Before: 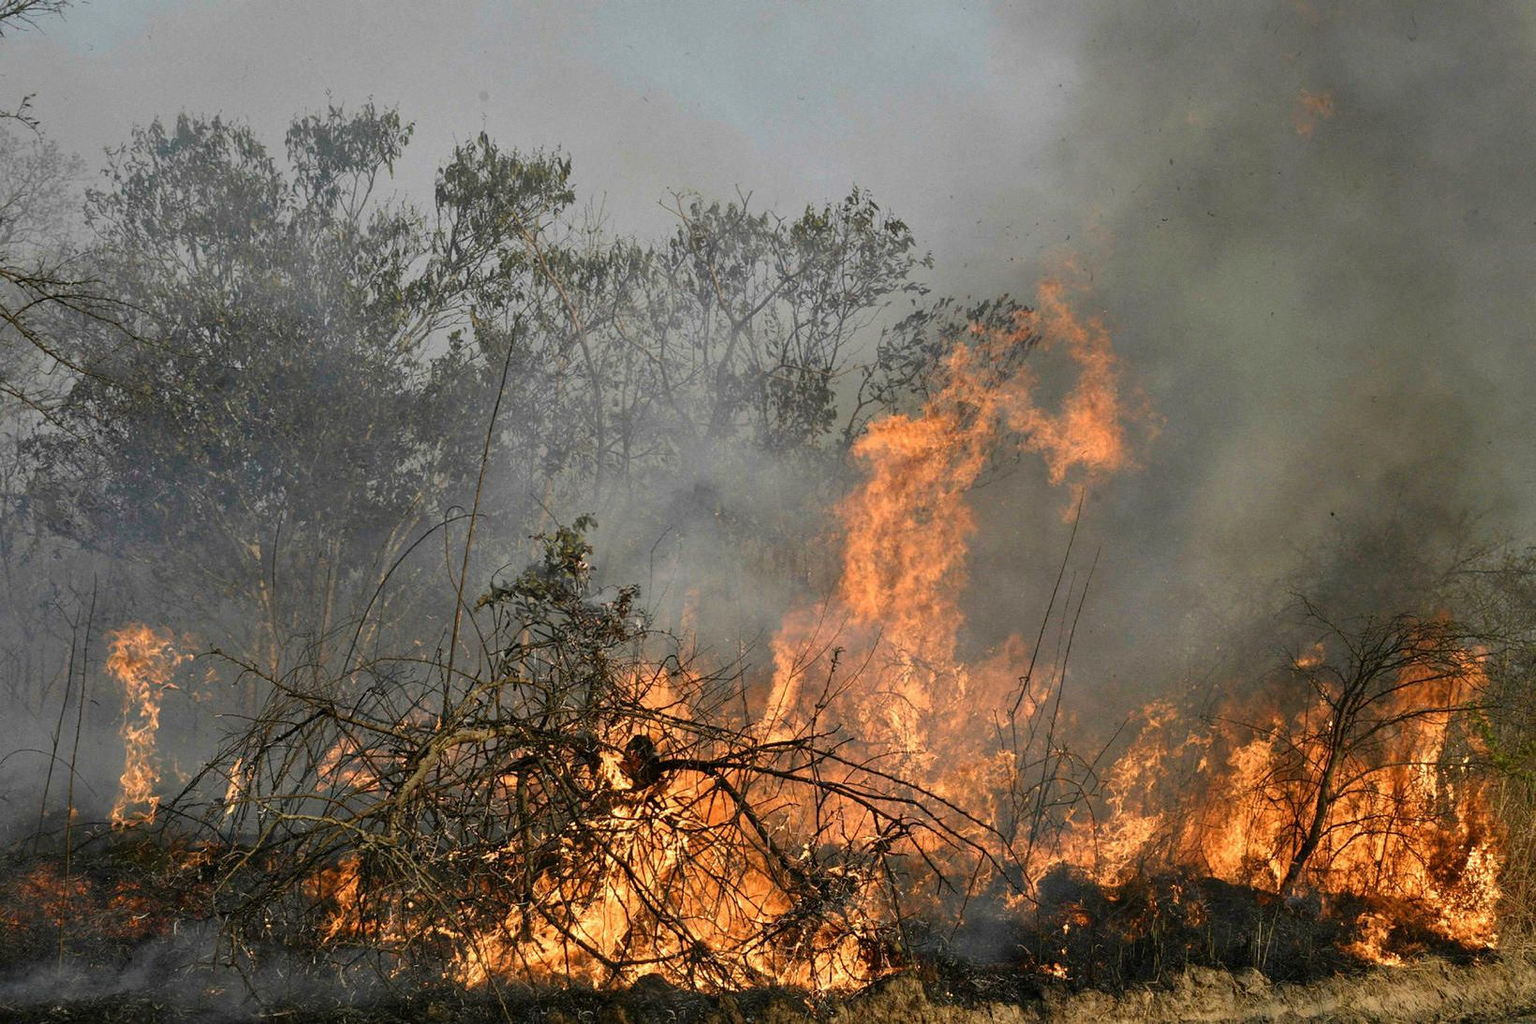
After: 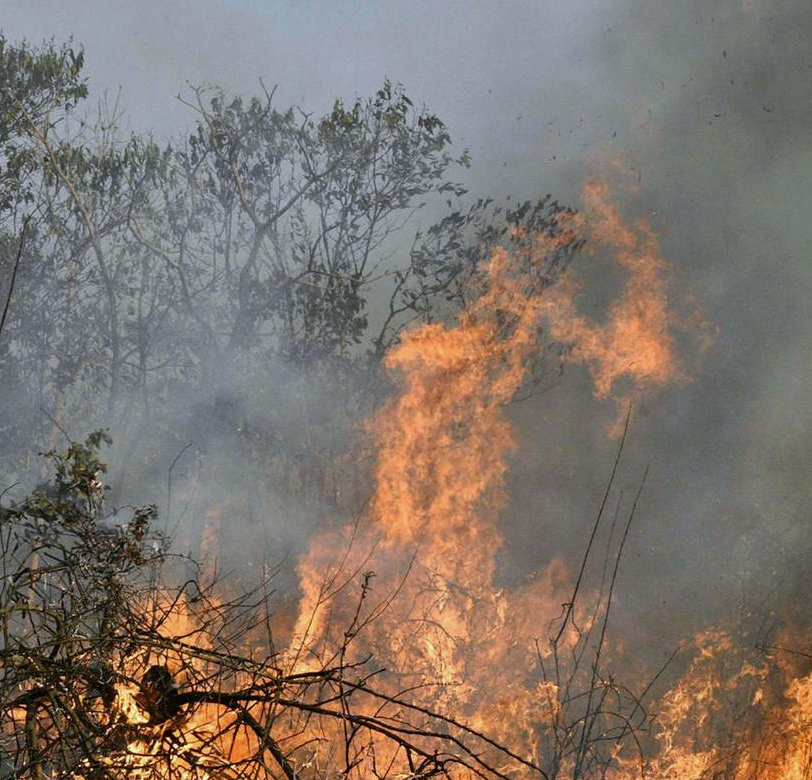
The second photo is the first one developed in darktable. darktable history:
white balance: red 0.954, blue 1.079
crop: left 32.075%, top 10.976%, right 18.355%, bottom 17.596%
